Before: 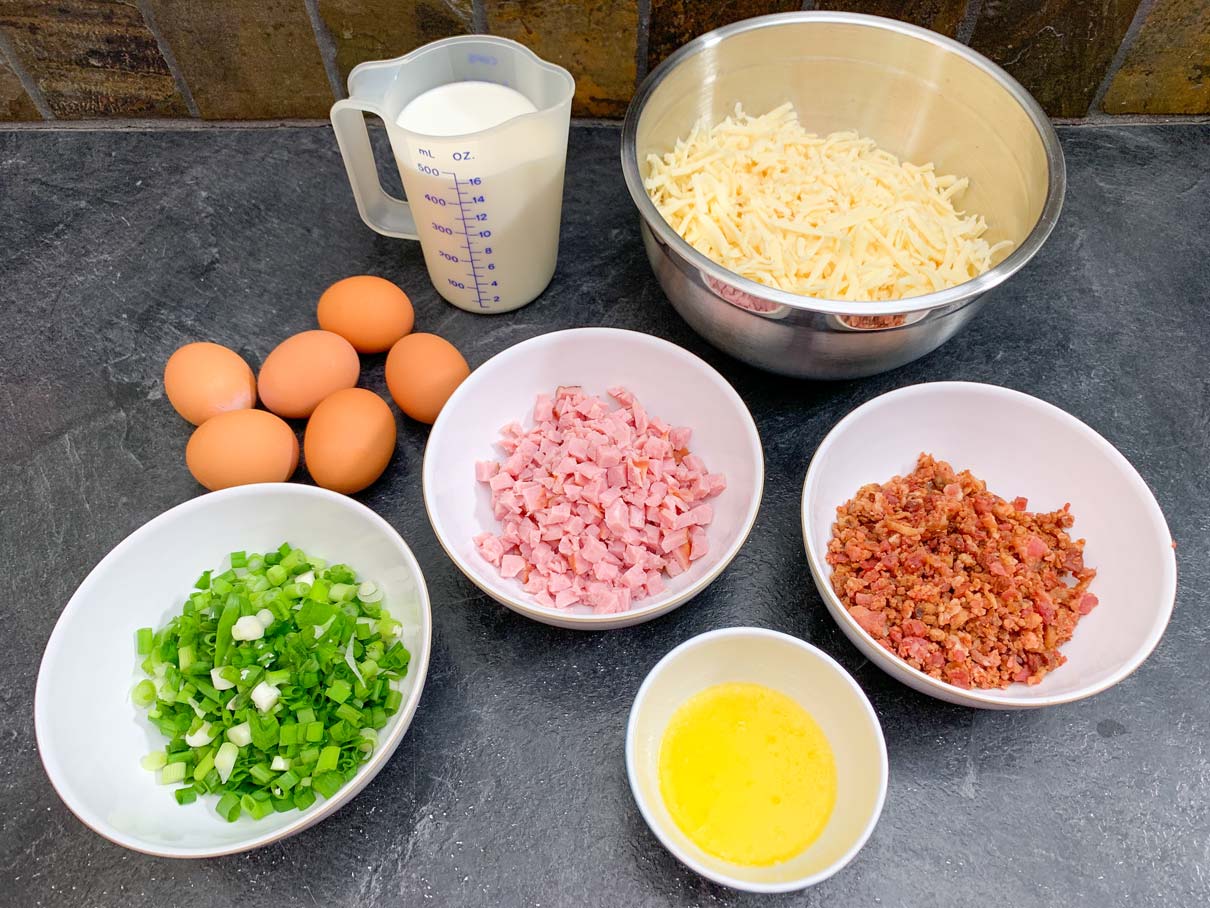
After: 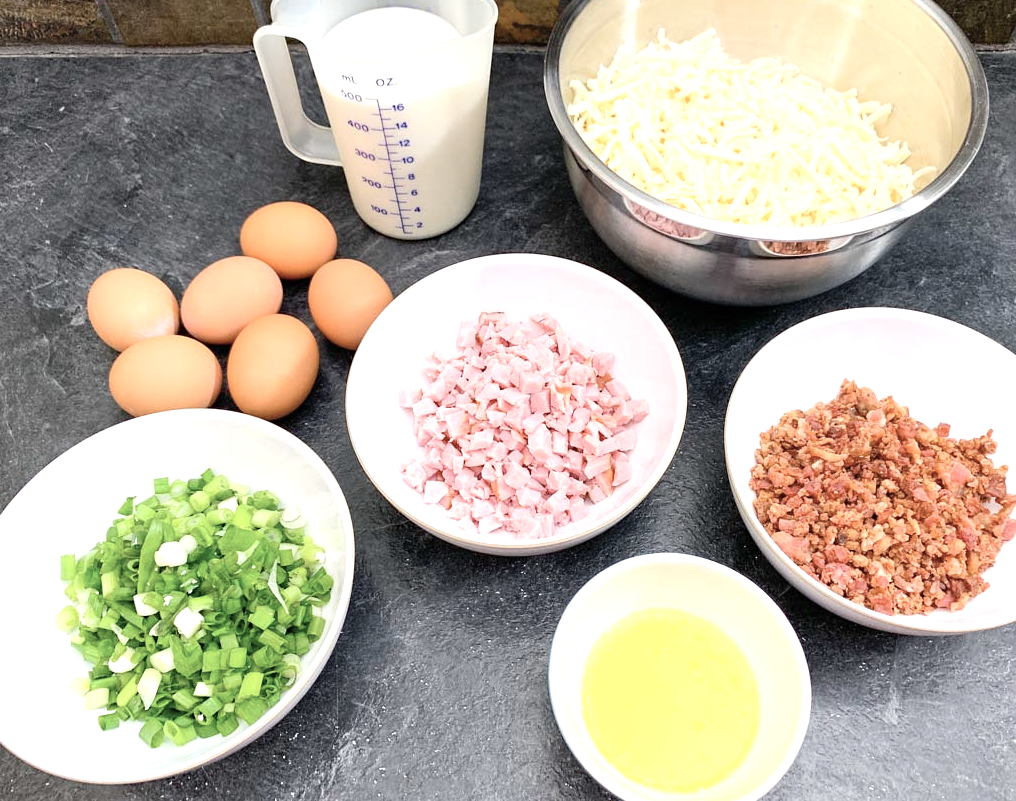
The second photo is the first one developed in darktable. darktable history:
contrast brightness saturation: contrast 0.1, saturation -0.36
exposure: black level correction 0, exposure 0.7 EV, compensate exposure bias true, compensate highlight preservation false
crop: left 6.446%, top 8.188%, right 9.538%, bottom 3.548%
sharpen: radius 5.325, amount 0.312, threshold 26.433
